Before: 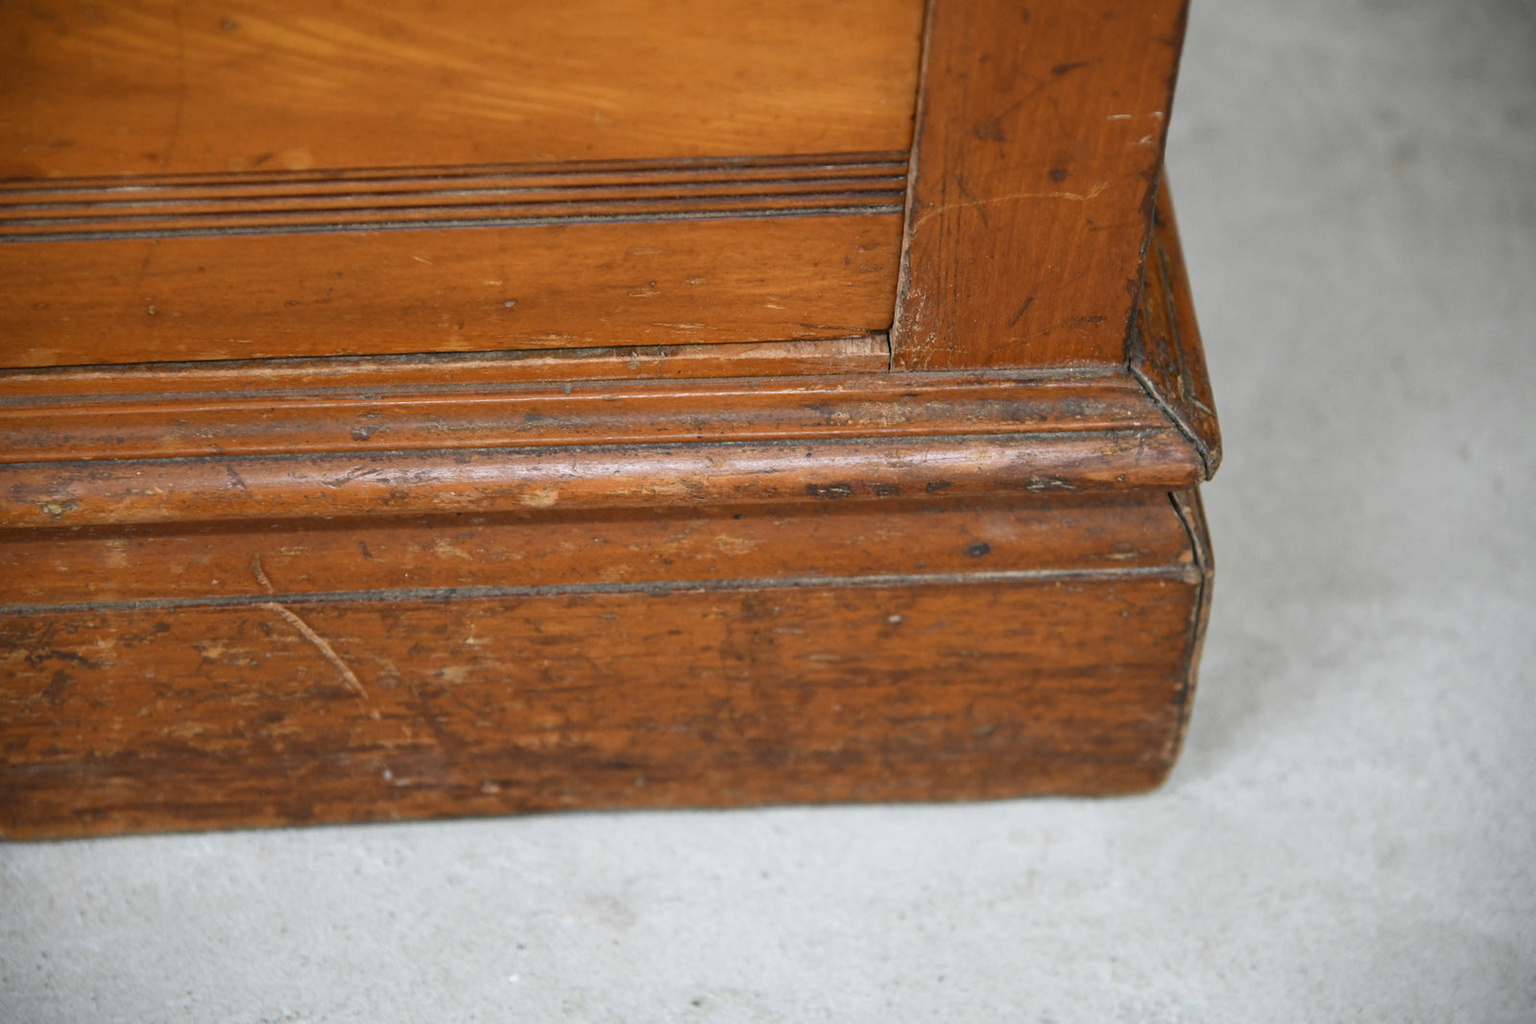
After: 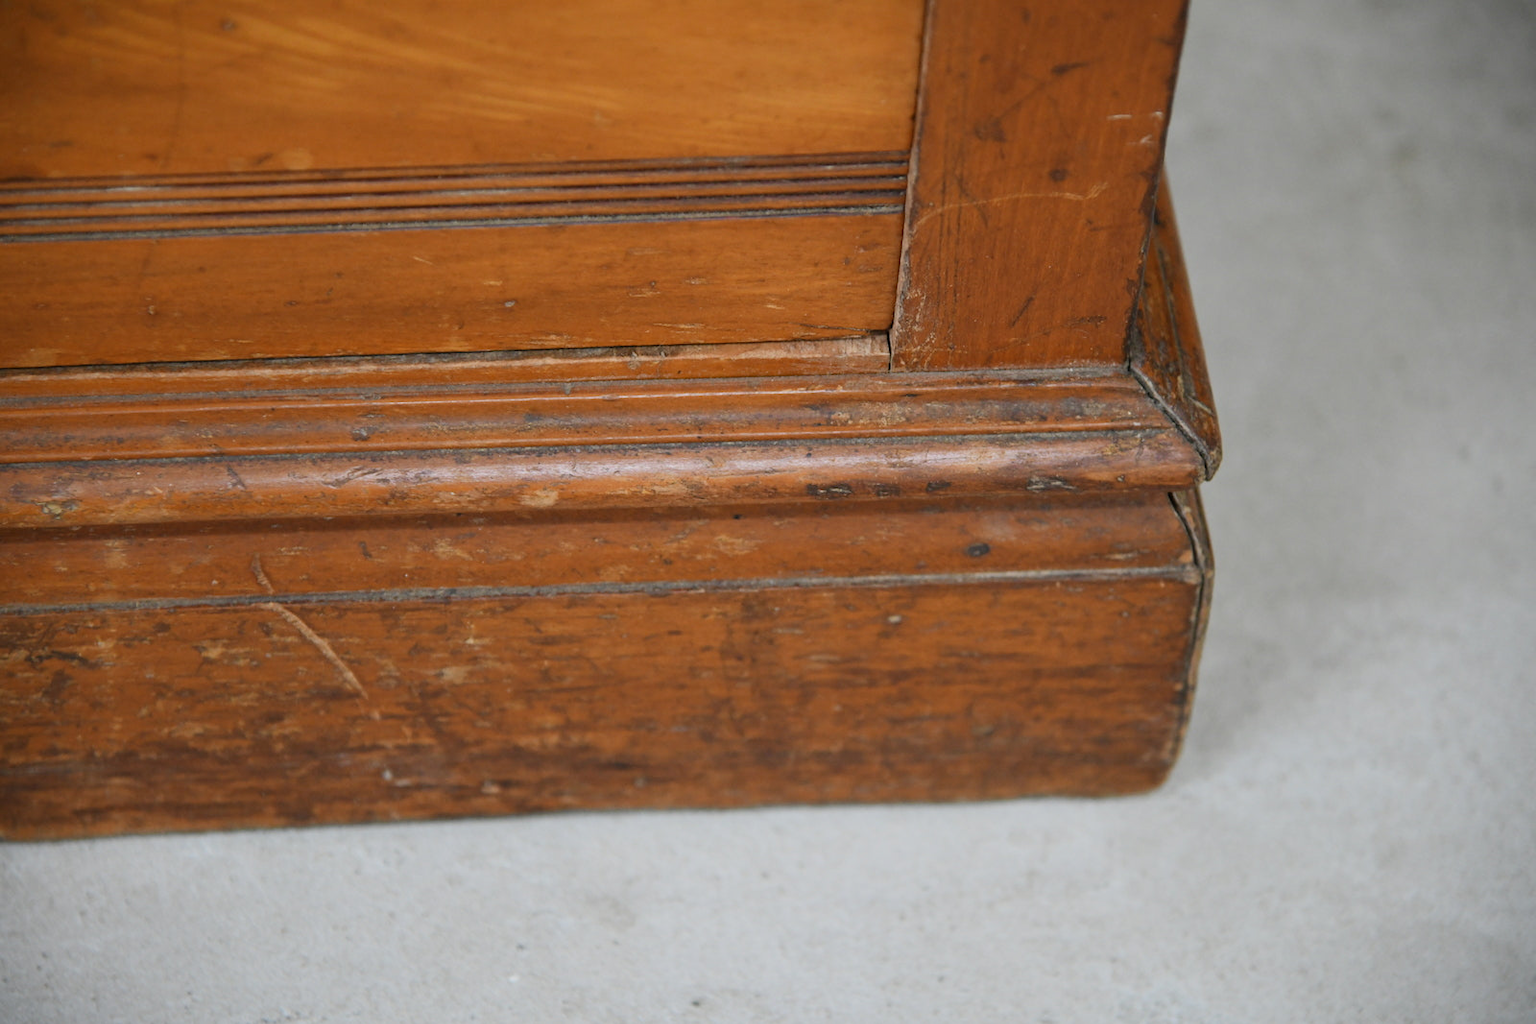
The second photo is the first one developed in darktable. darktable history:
exposure: exposure -0.043 EV, compensate highlight preservation false
filmic rgb: black relative exposure -14.85 EV, white relative exposure 3 EV, threshold 5.98 EV, target black luminance 0%, hardness 9.33, latitude 98.59%, contrast 0.913, shadows ↔ highlights balance 0.482%, color science v6 (2022), enable highlight reconstruction true
